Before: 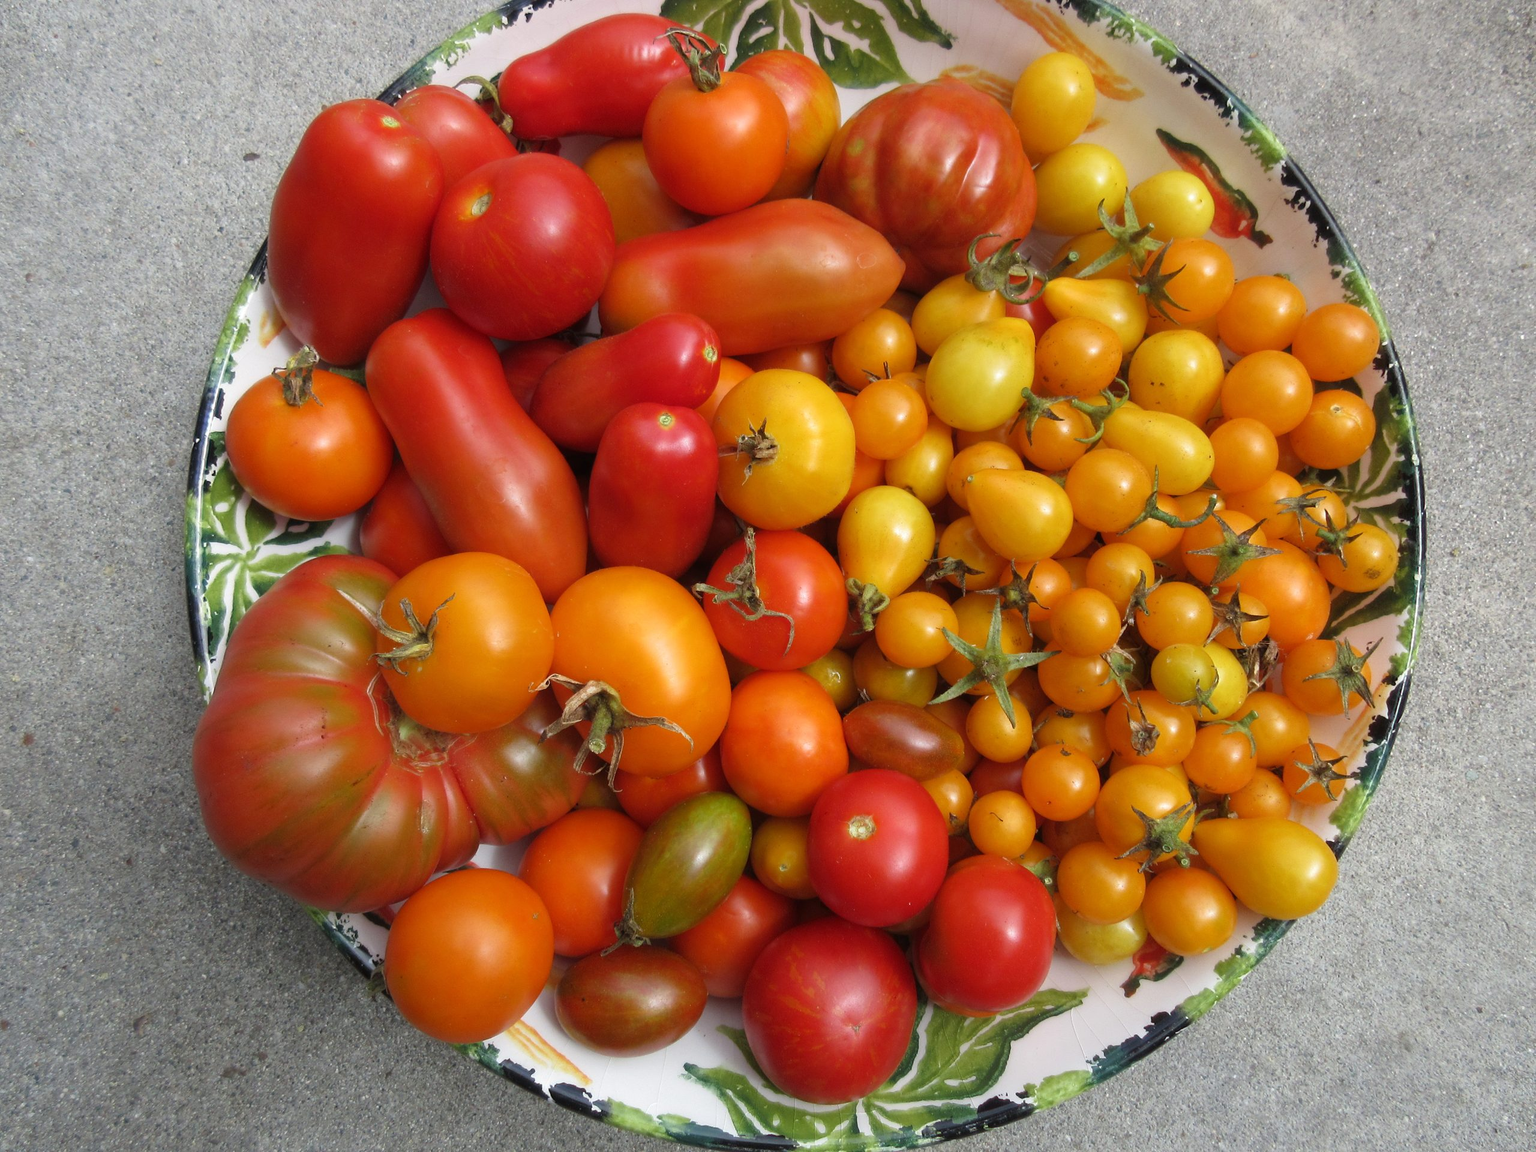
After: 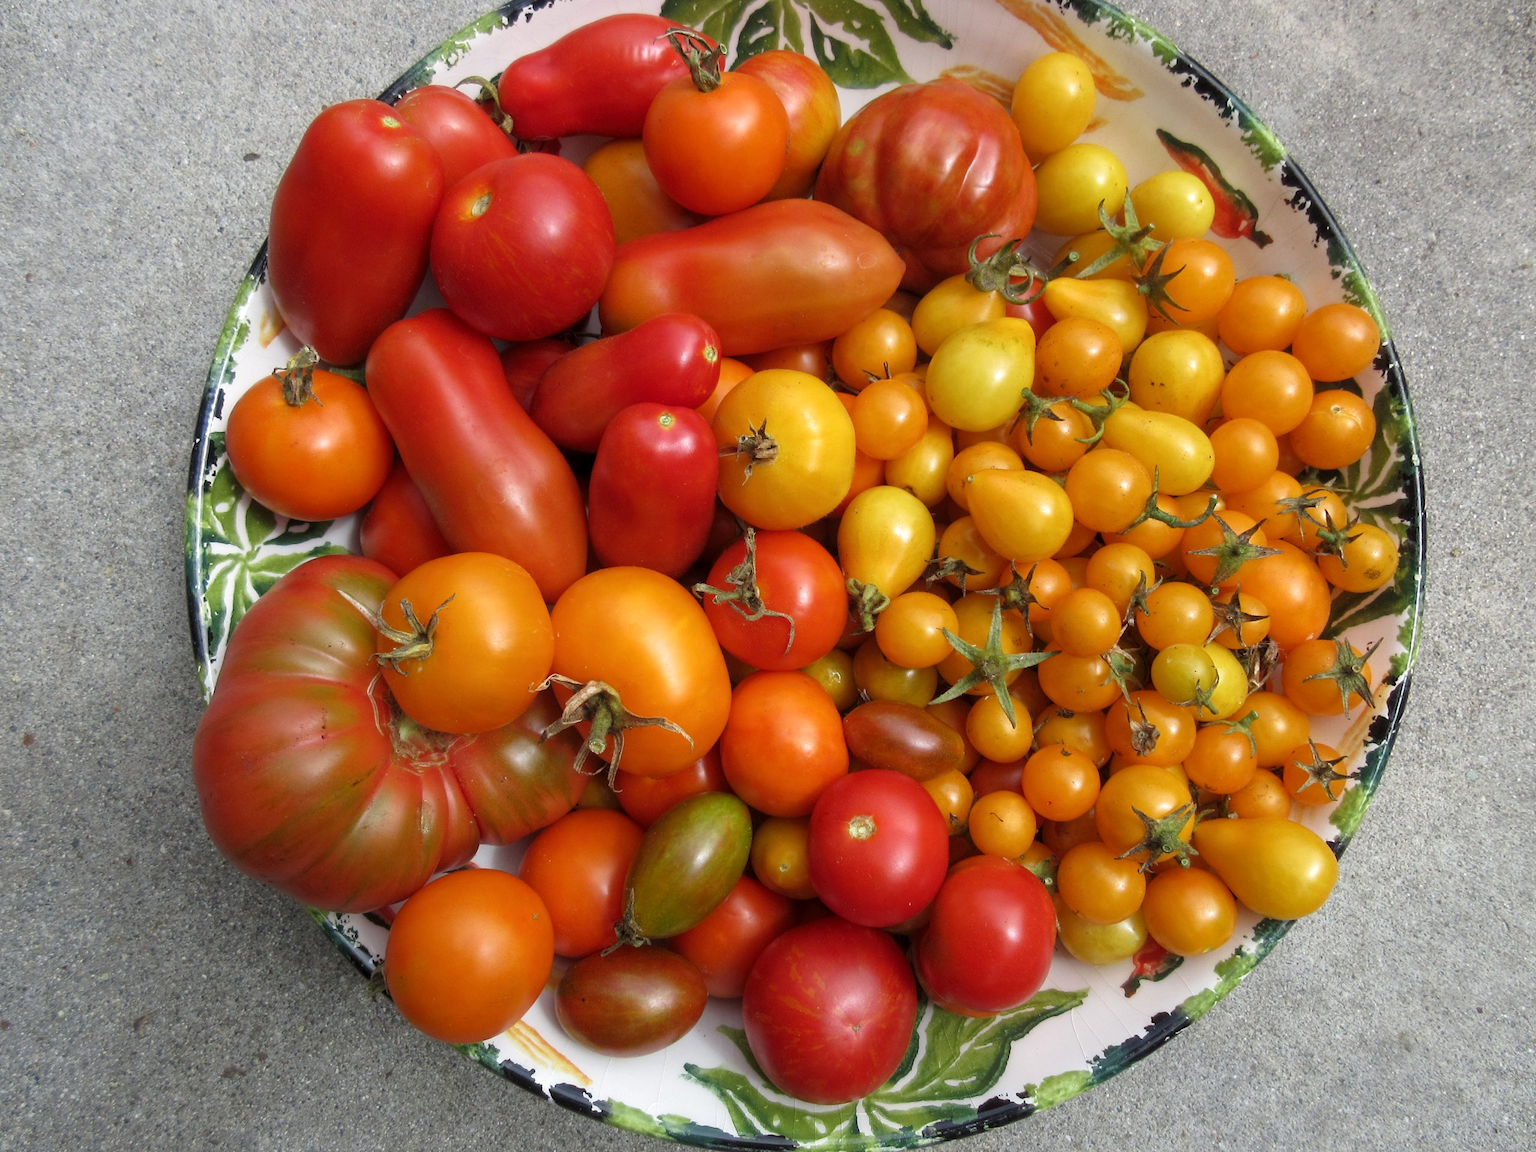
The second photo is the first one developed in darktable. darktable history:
tone equalizer: on, module defaults
local contrast: highlights 100%, shadows 100%, detail 120%, midtone range 0.2
